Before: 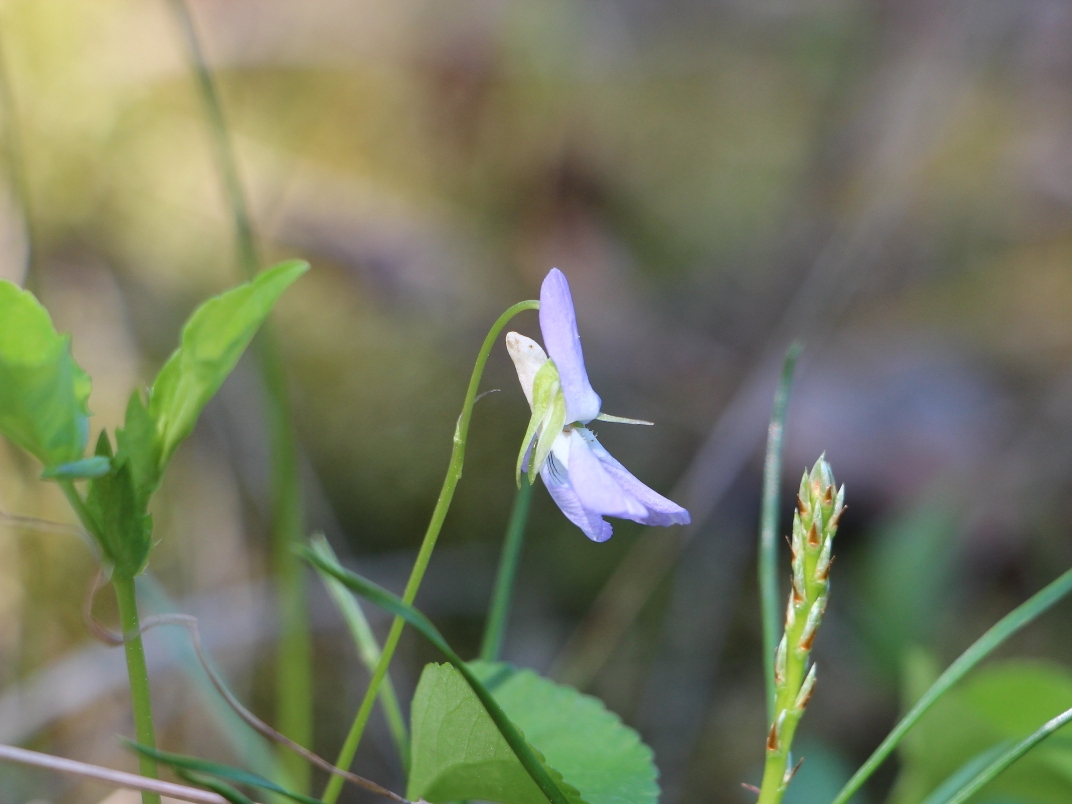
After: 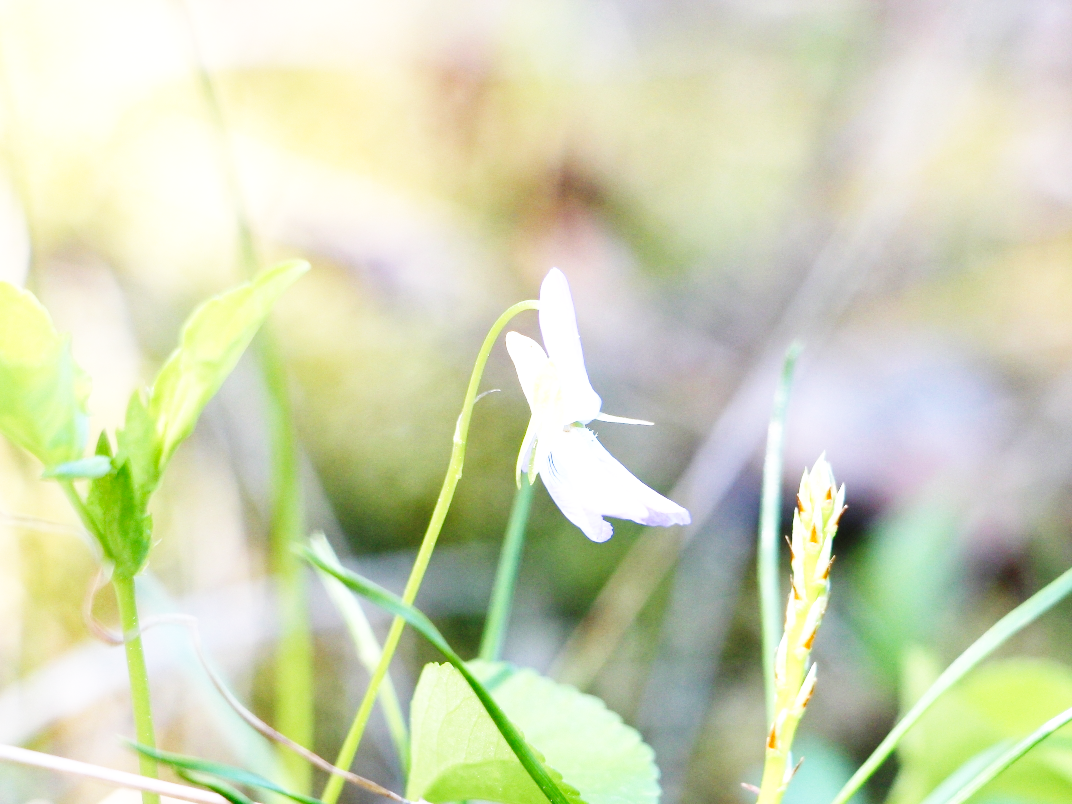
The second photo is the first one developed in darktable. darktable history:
base curve: curves: ch0 [(0, 0) (0, 0) (0.002, 0.001) (0.008, 0.003) (0.019, 0.011) (0.037, 0.037) (0.064, 0.11) (0.102, 0.232) (0.152, 0.379) (0.216, 0.524) (0.296, 0.665) (0.394, 0.789) (0.512, 0.881) (0.651, 0.945) (0.813, 0.986) (1, 1)], preserve colors none
exposure: exposure 0.991 EV, compensate highlight preservation false
